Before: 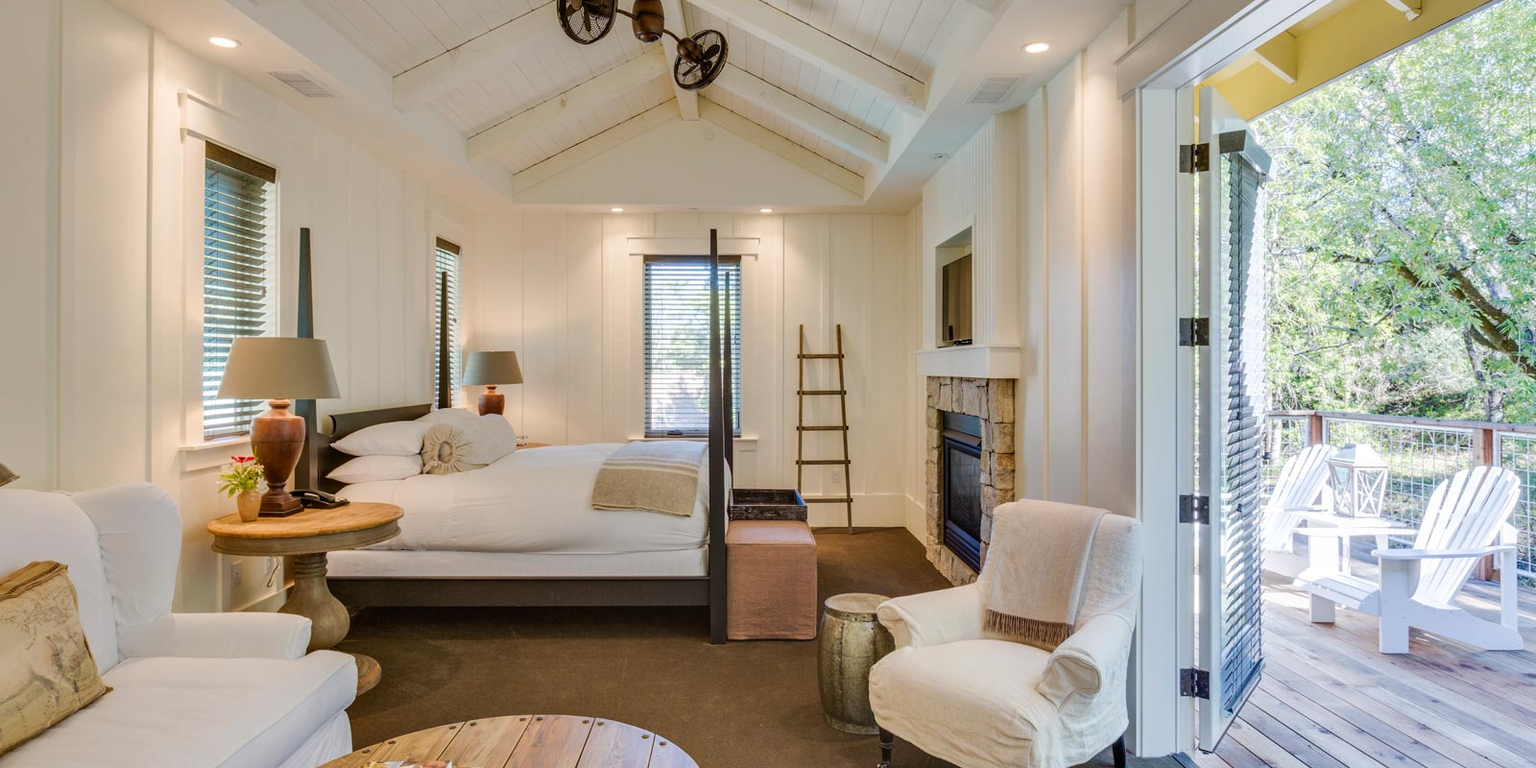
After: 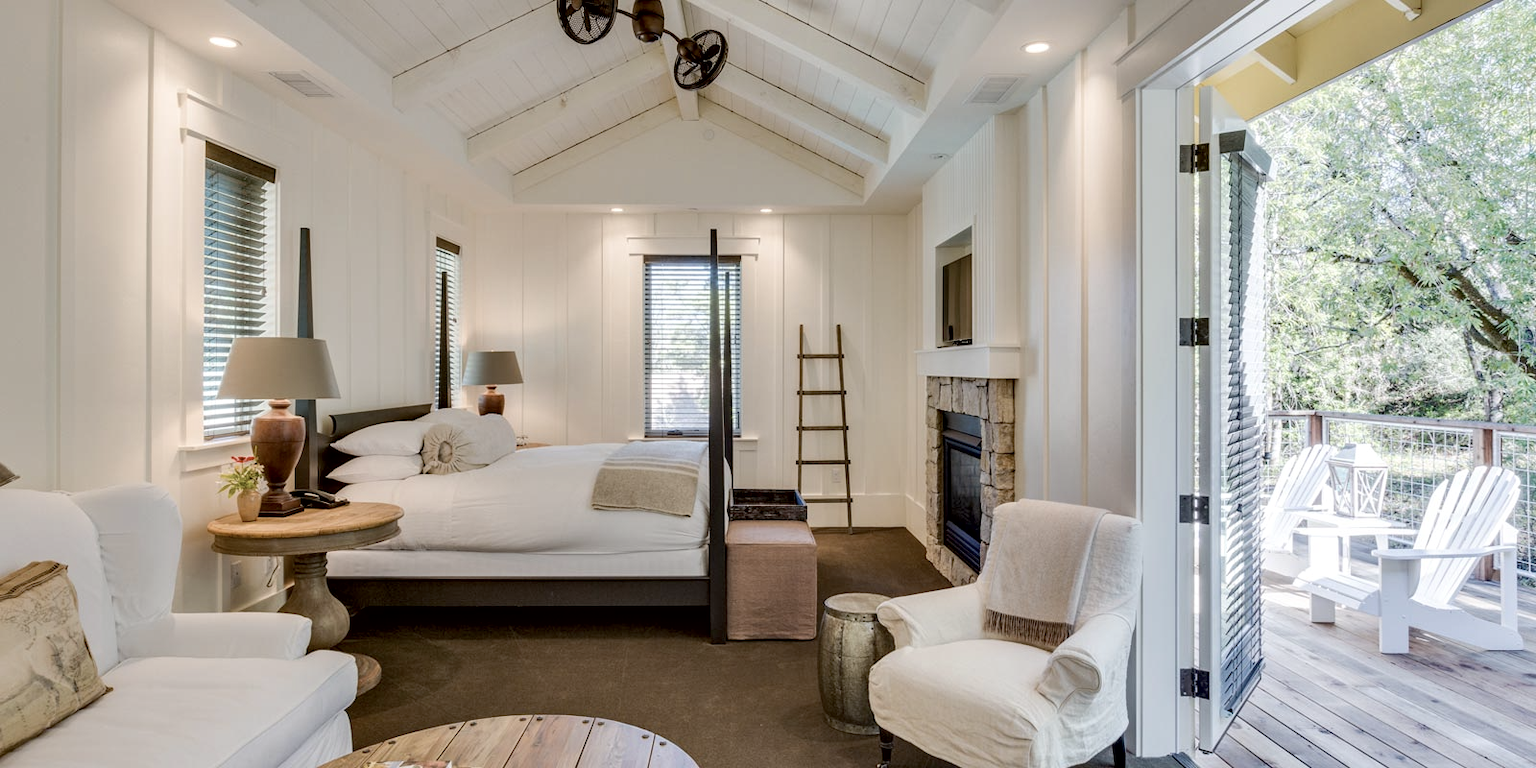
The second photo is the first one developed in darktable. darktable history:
contrast brightness saturation: contrast 0.099, saturation -0.375
exposure: black level correction 0.009, compensate highlight preservation false
tone equalizer: edges refinement/feathering 500, mask exposure compensation -1.26 EV, preserve details no
